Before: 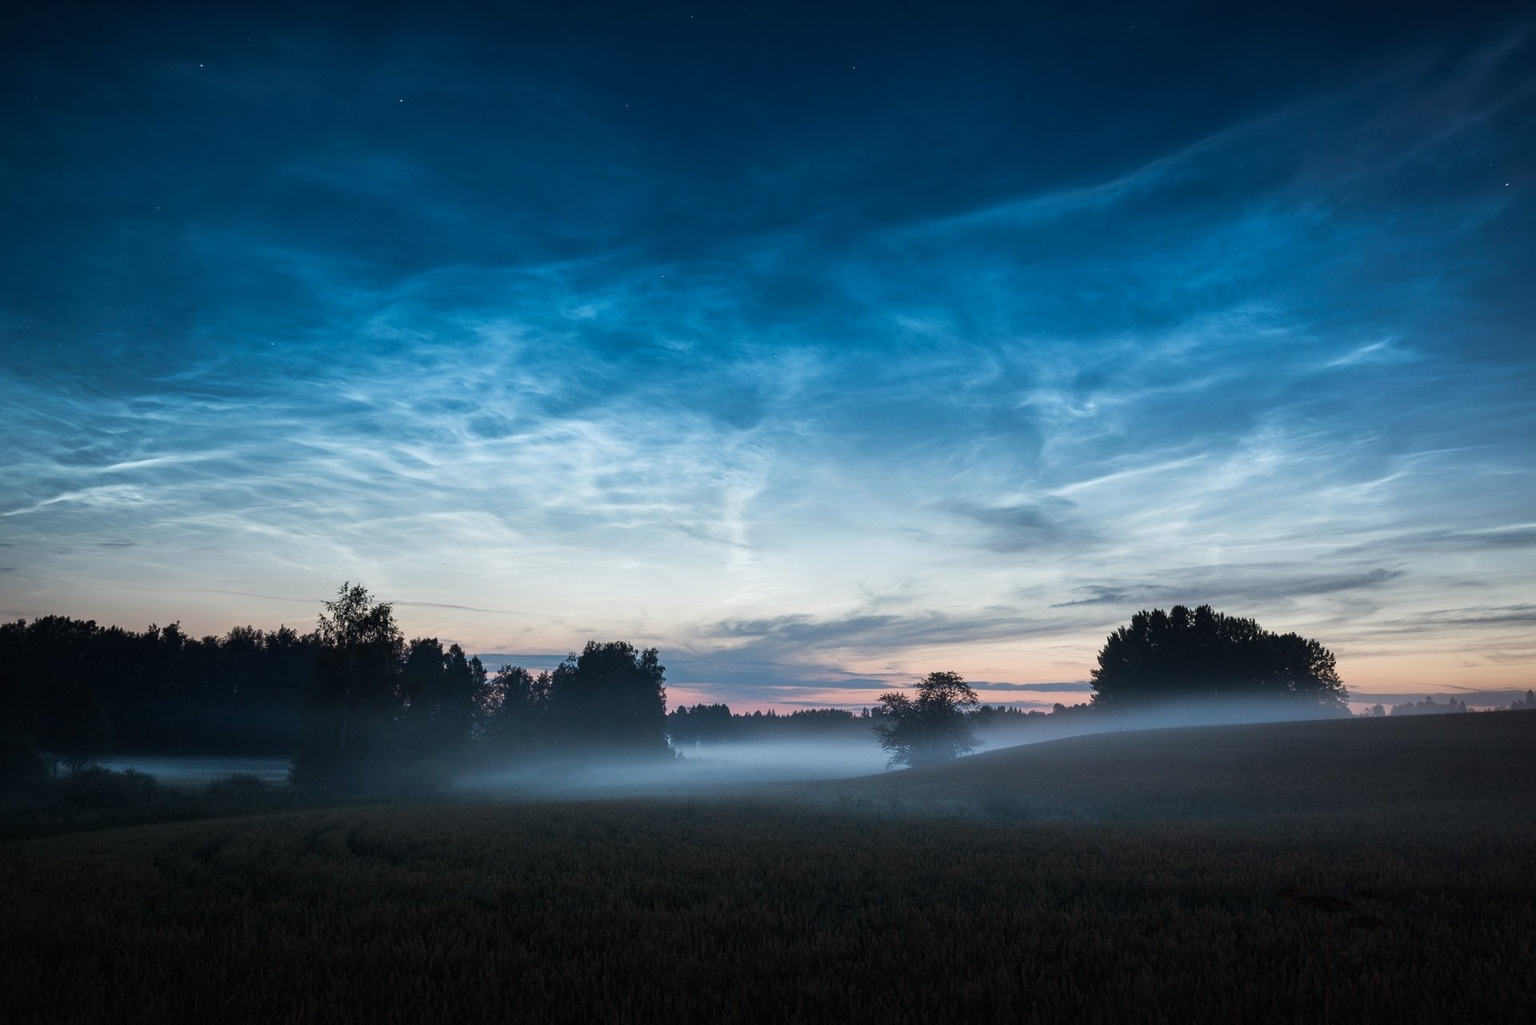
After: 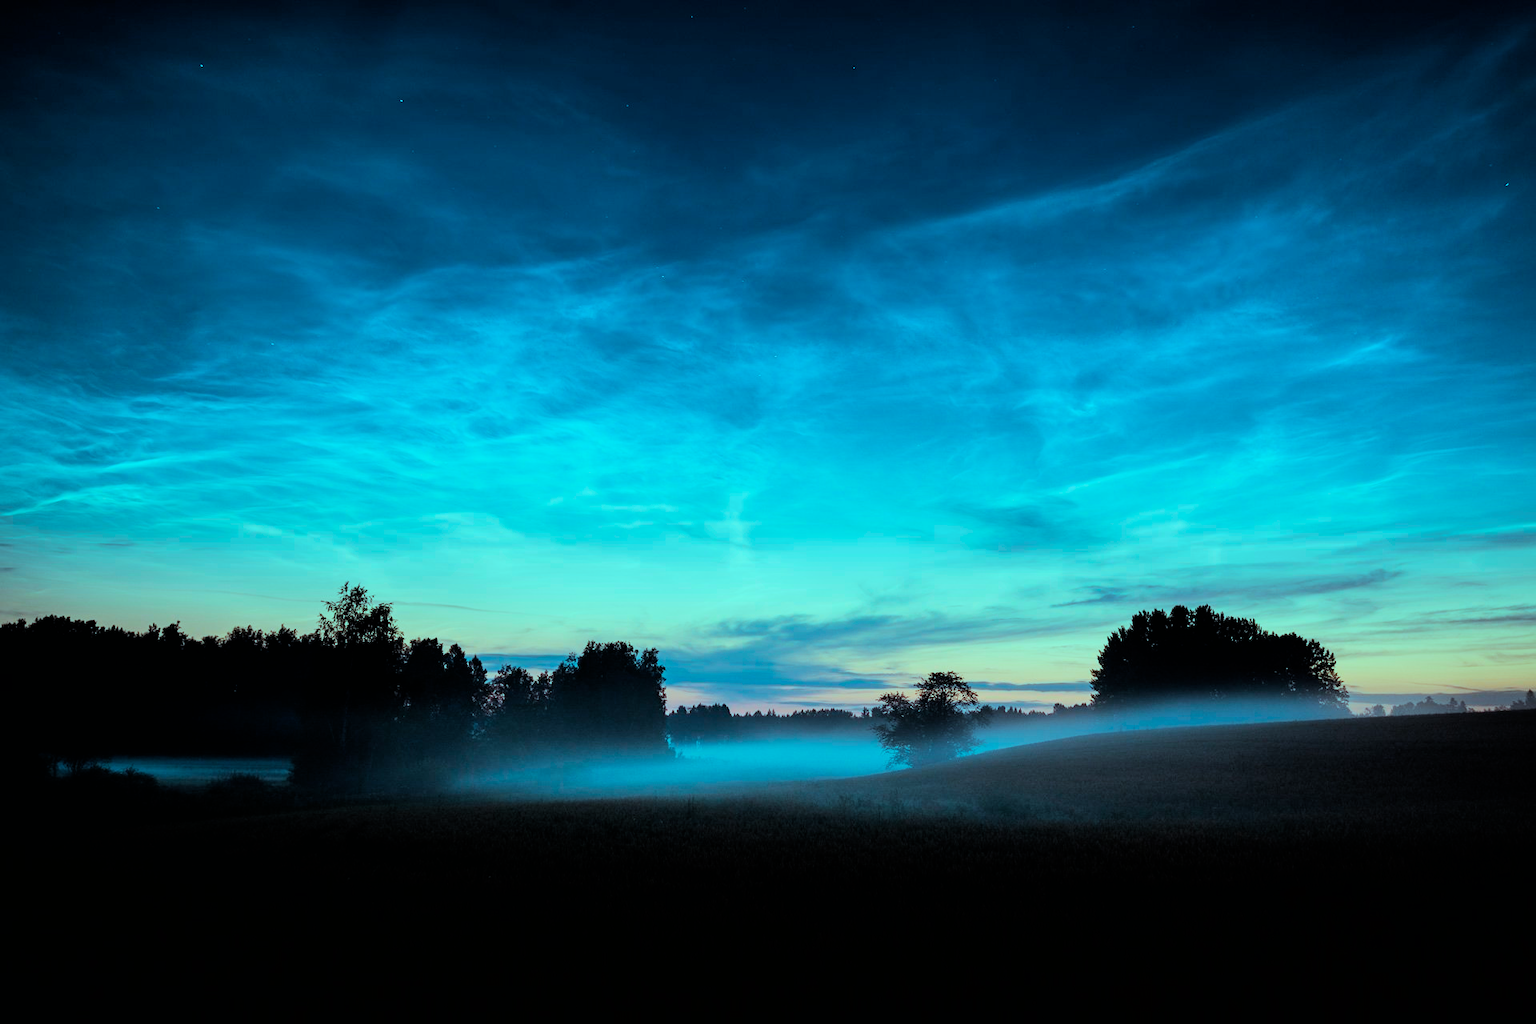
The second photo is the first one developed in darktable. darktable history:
color balance rgb: highlights gain › chroma 7.42%, highlights gain › hue 186.56°, linear chroma grading › global chroma 15.49%, perceptual saturation grading › global saturation 19.95%, perceptual brilliance grading › highlights 7.006%, perceptual brilliance grading › mid-tones 16.111%, perceptual brilliance grading › shadows -5.469%, global vibrance 20.302%
filmic rgb: black relative exposure -5.06 EV, white relative exposure 4 EV, threshold 5.96 EV, hardness 2.9, contrast 1.183, color science v6 (2022), enable highlight reconstruction true
